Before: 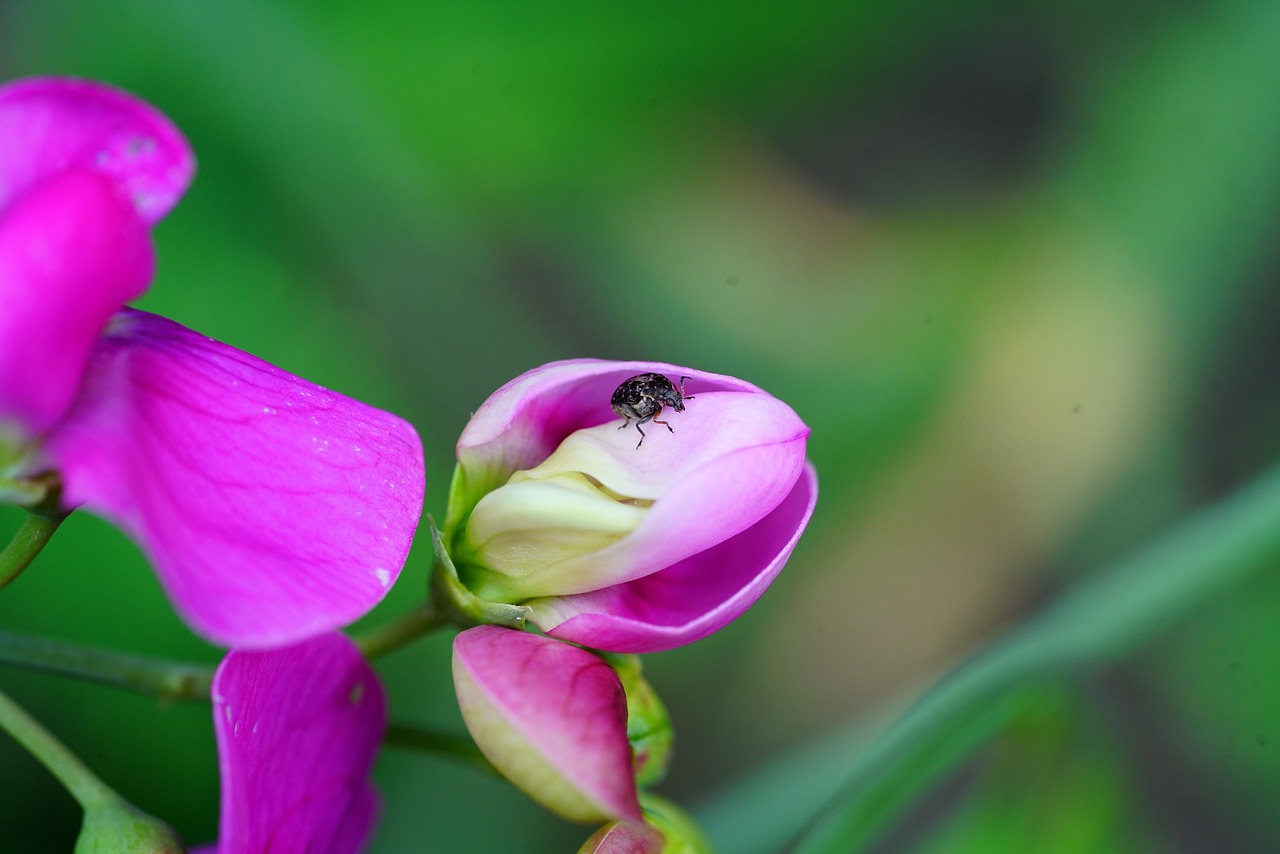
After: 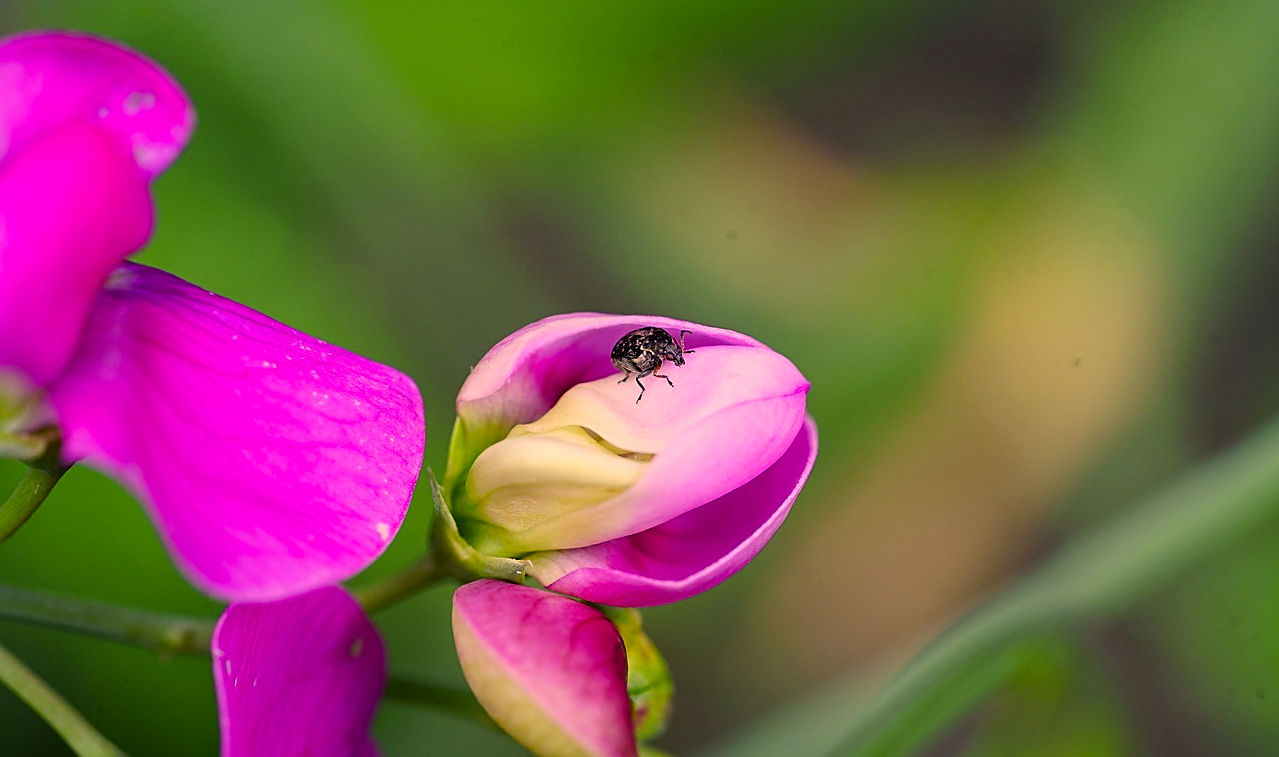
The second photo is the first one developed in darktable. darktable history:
color correction: highlights a* 22.61, highlights b* 21.55
sharpen: on, module defaults
crop and rotate: top 5.547%, bottom 5.722%
